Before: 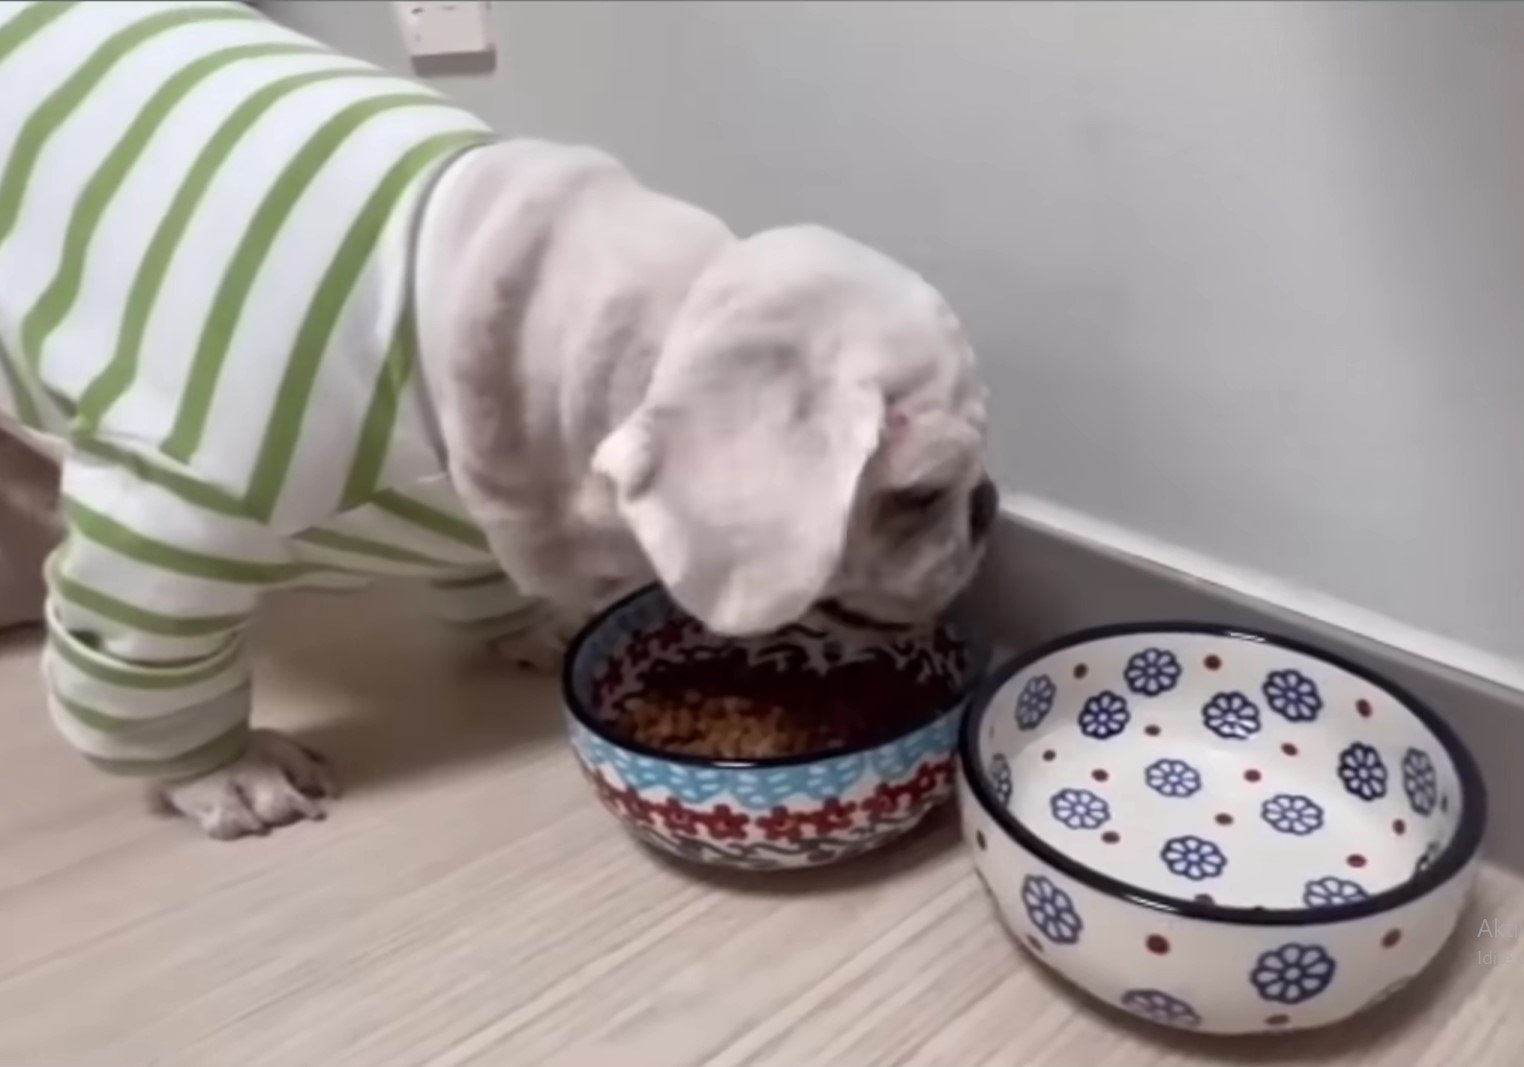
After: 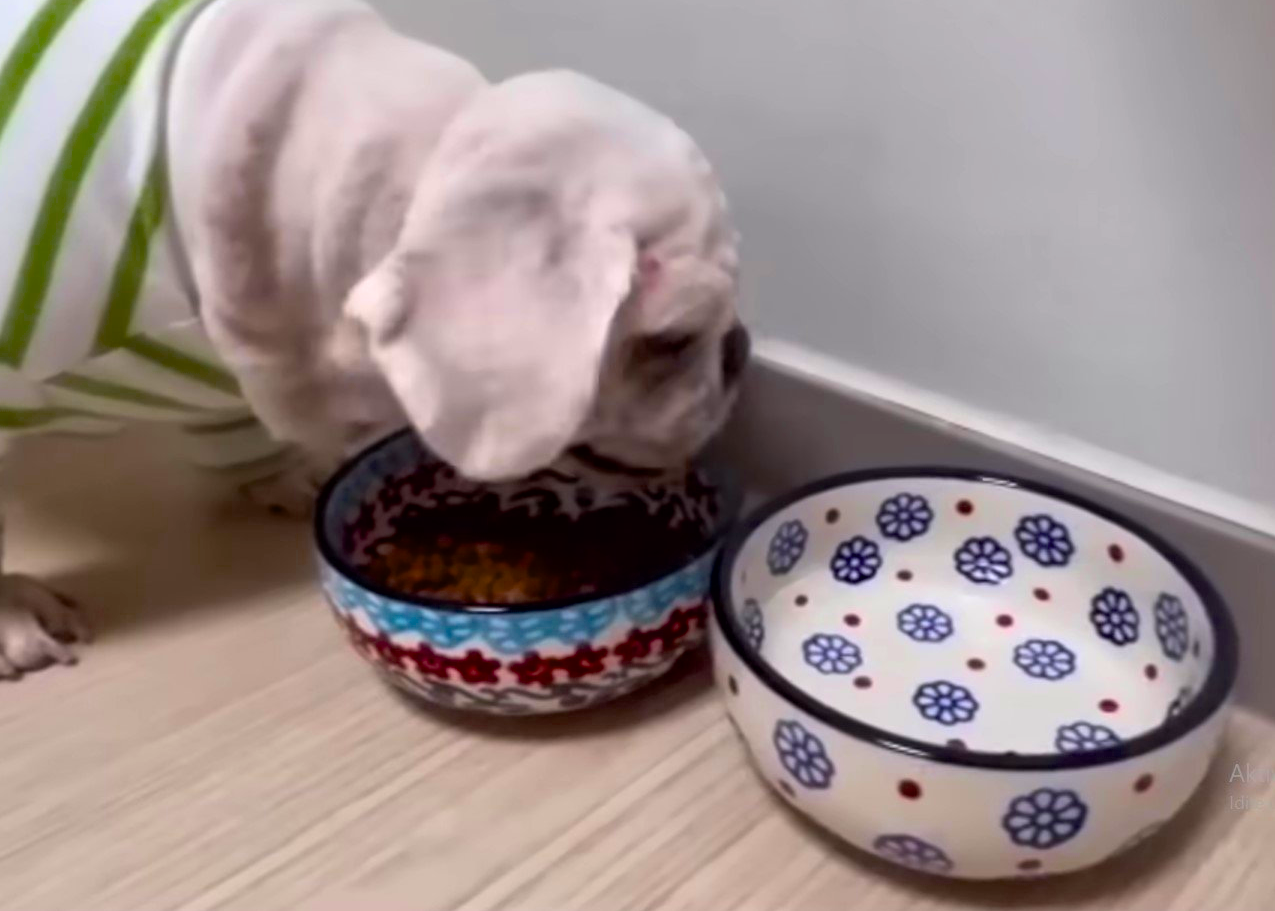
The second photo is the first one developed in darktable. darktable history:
crop: left 16.324%, top 14.61%
color balance rgb: perceptual saturation grading › global saturation 76.275%, perceptual saturation grading › shadows -31.173%, saturation formula JzAzBz (2021)
